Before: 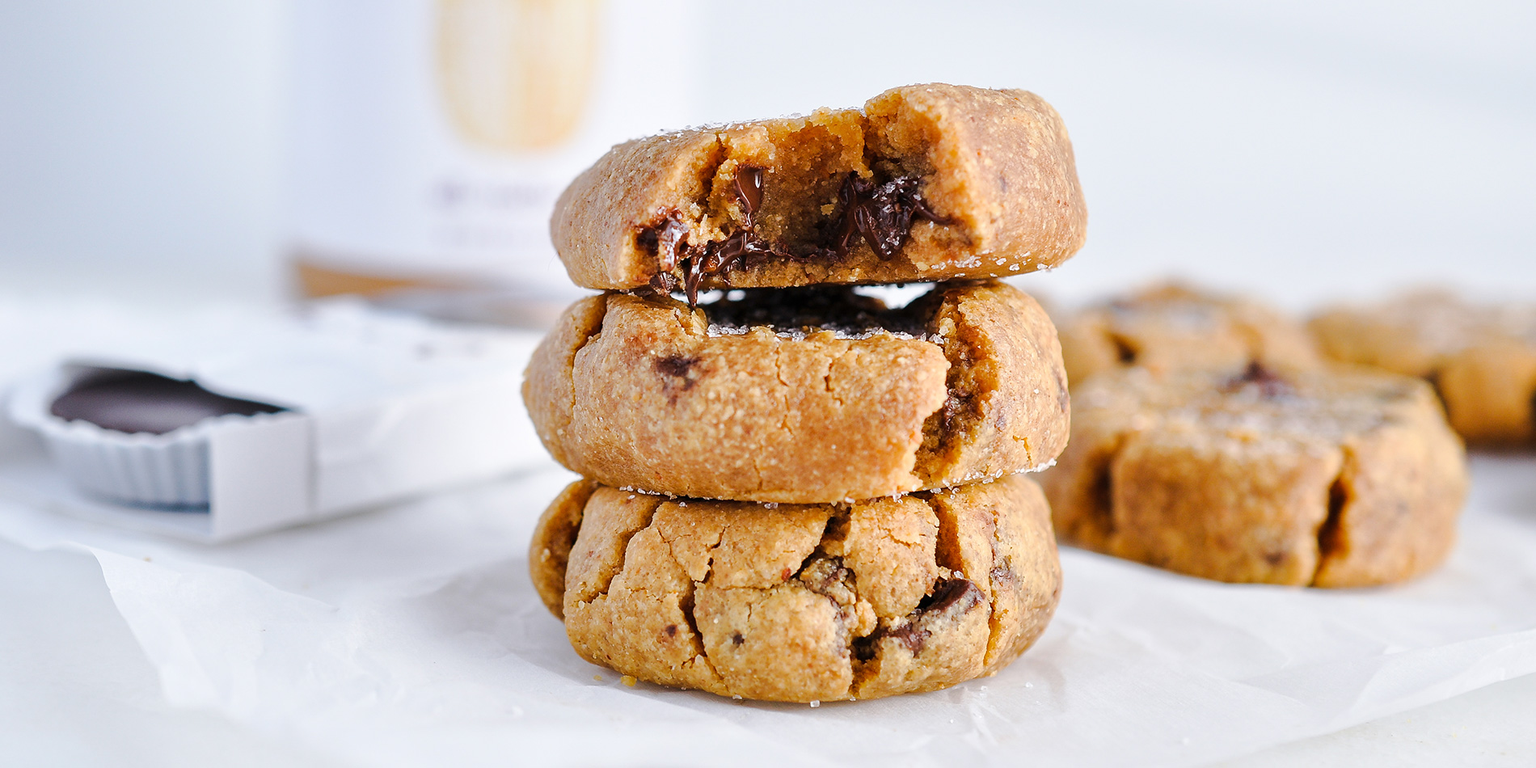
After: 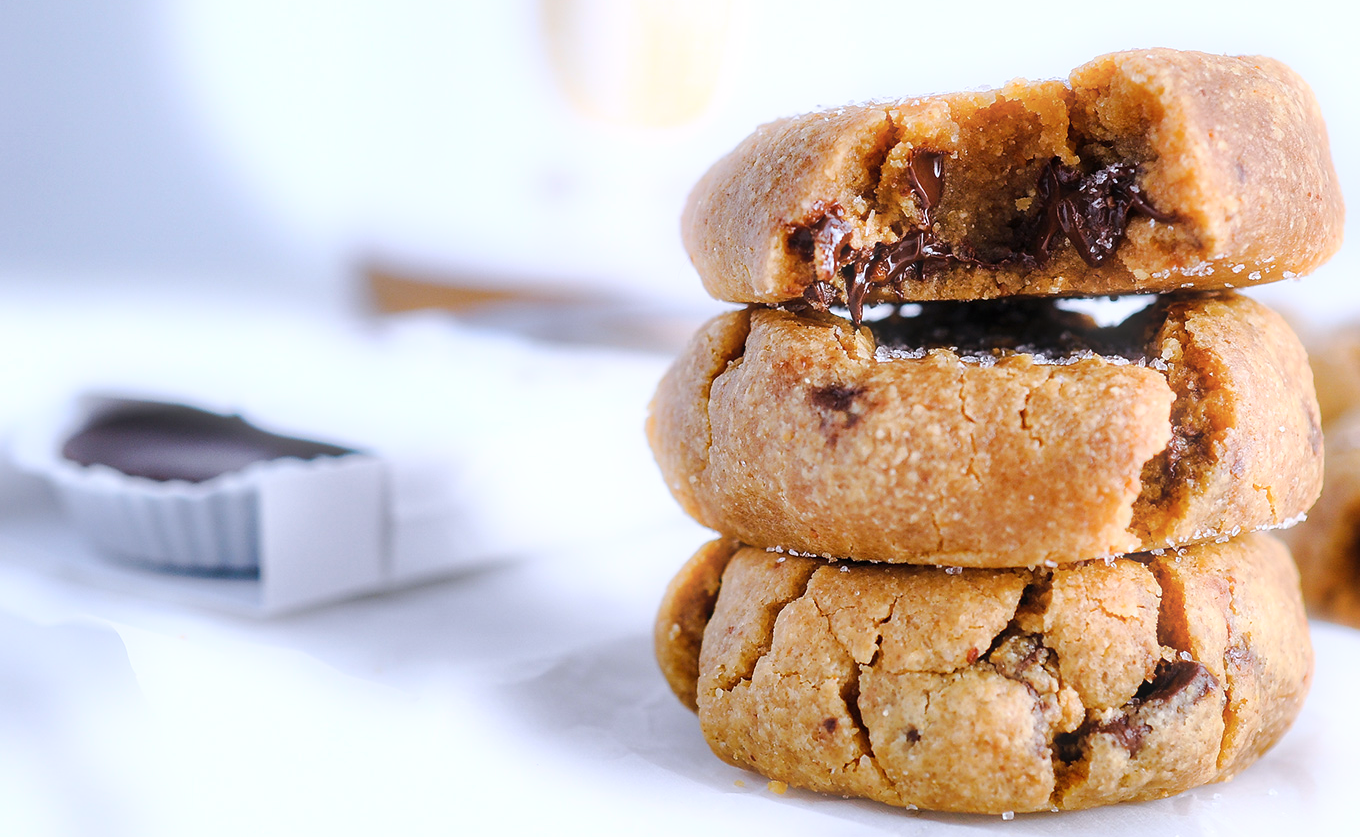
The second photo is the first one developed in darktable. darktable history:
crop: top 5.803%, right 27.864%, bottom 5.804%
color calibration: illuminant as shot in camera, x 0.358, y 0.373, temperature 4628.91 K
shadows and highlights: shadows 37.27, highlights -28.18, soften with gaussian
bloom: size 5%, threshold 95%, strength 15%
